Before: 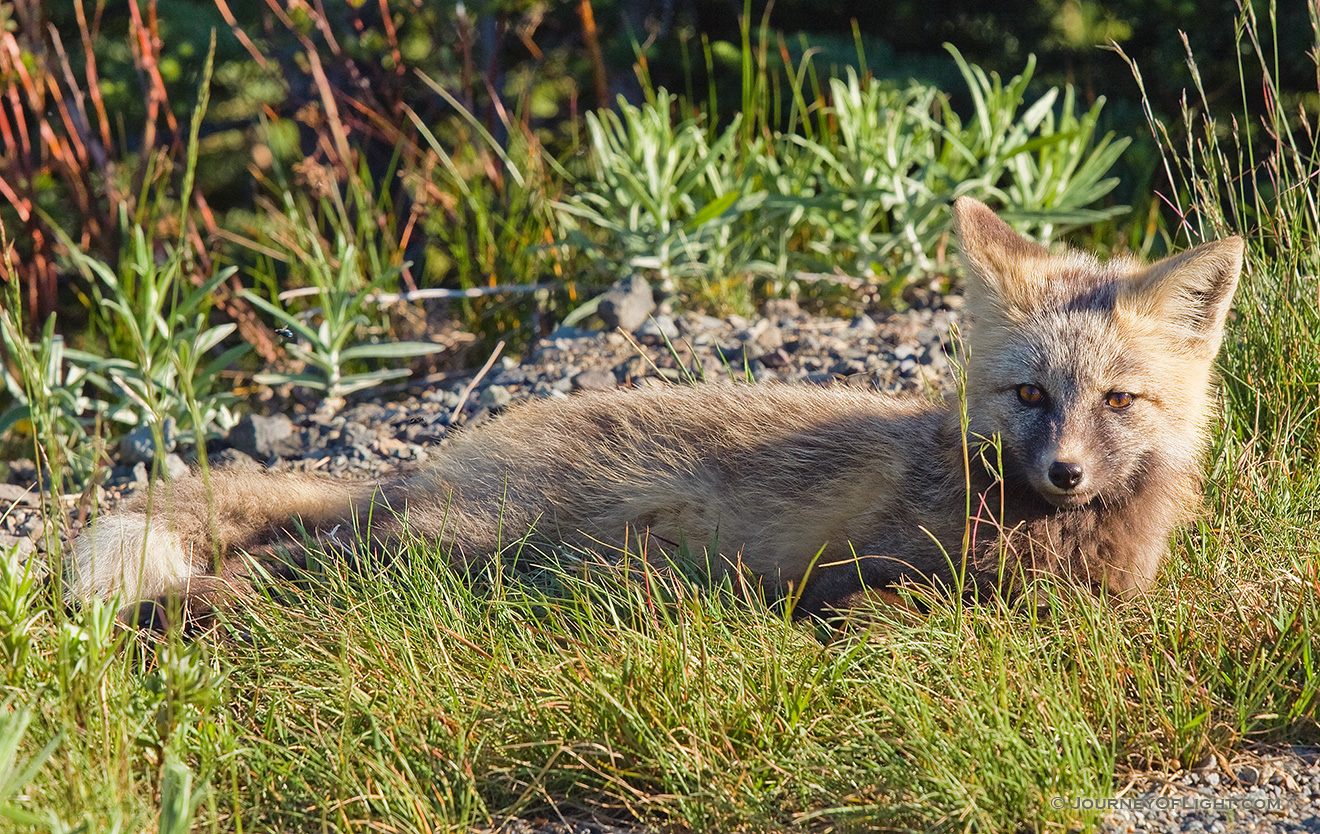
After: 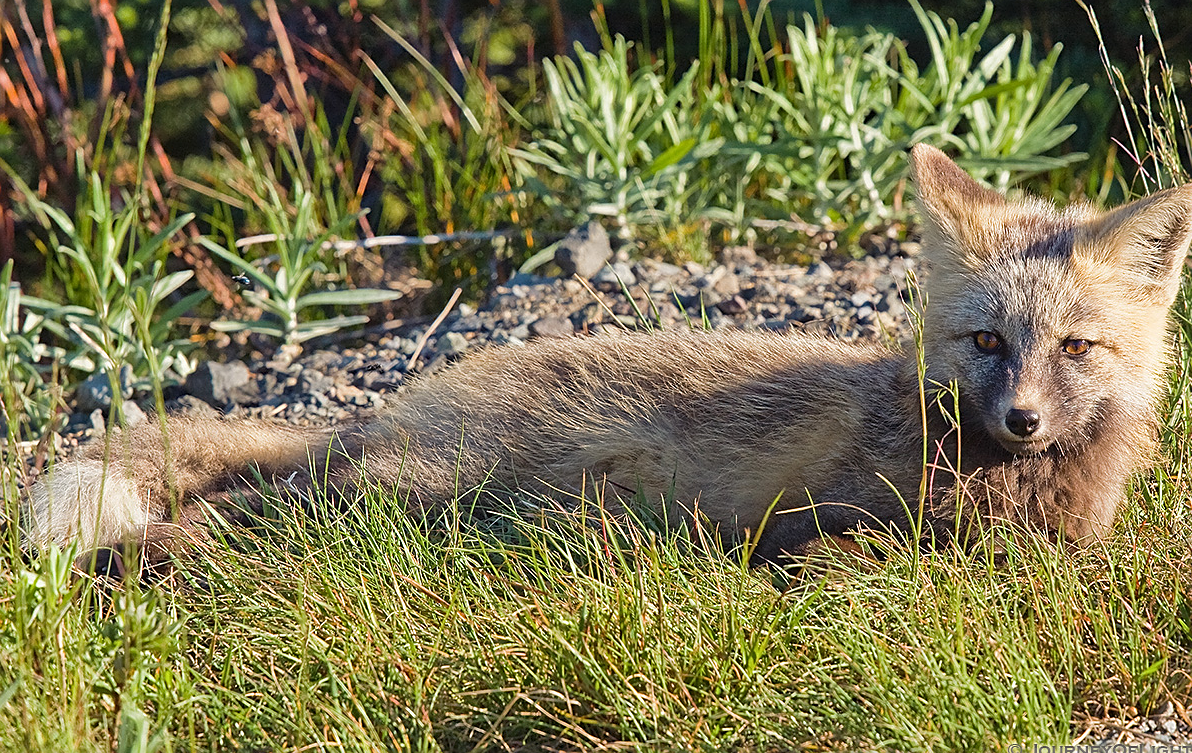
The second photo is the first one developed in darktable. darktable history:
sharpen: on, module defaults
white balance: emerald 1
crop: left 3.305%, top 6.436%, right 6.389%, bottom 3.258%
